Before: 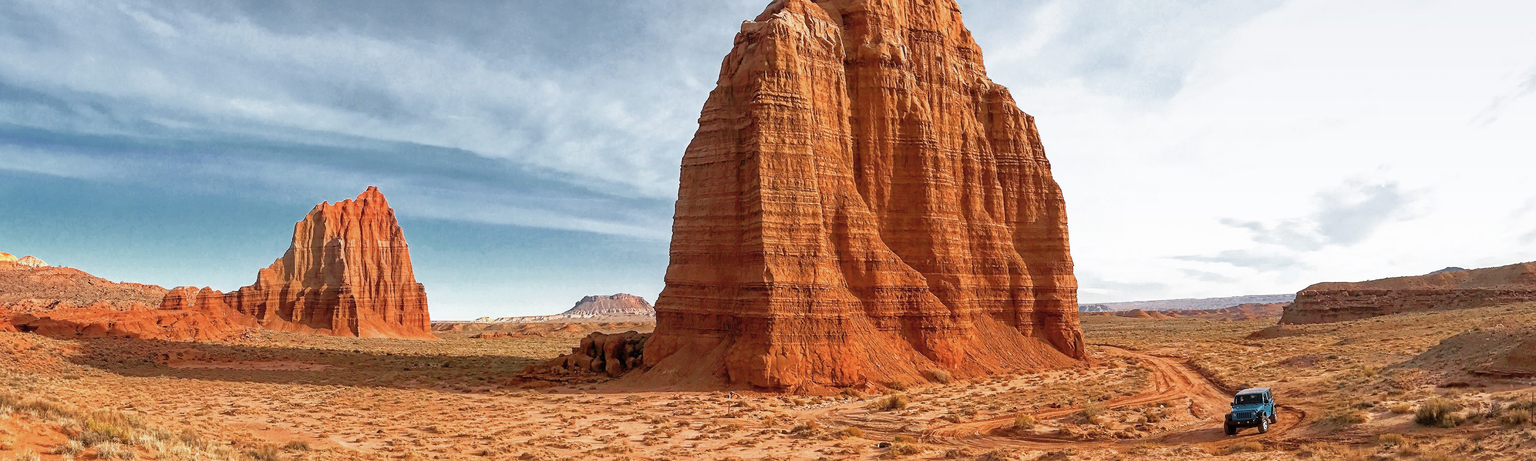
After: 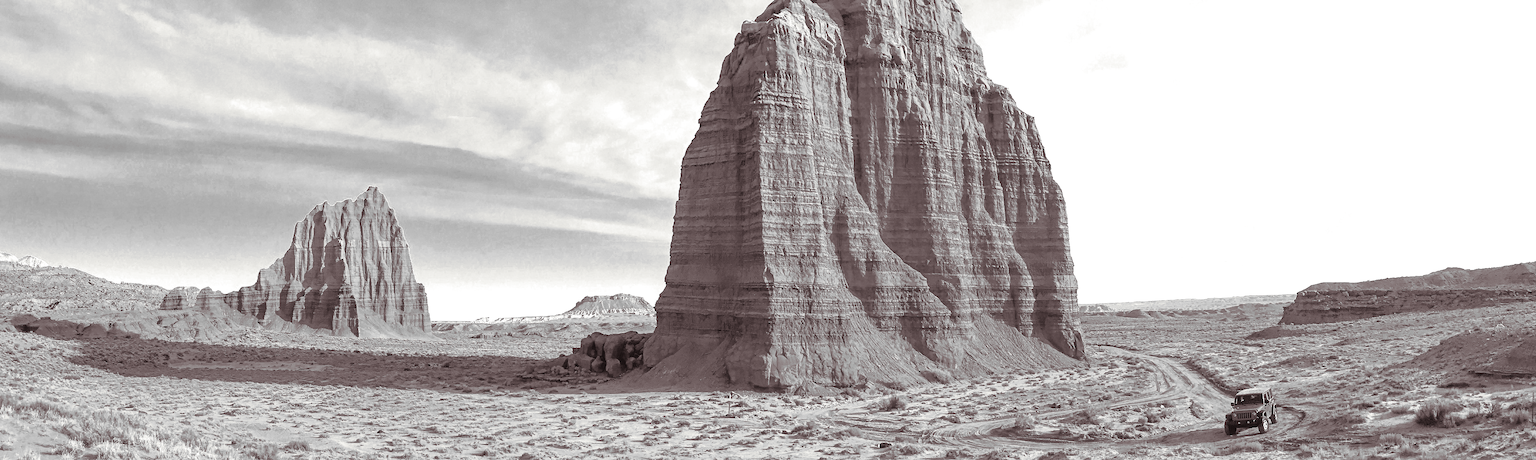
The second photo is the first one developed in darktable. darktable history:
exposure: black level correction 0, exposure 0.7 EV, compensate exposure bias true, compensate highlight preservation false
monochrome: on, module defaults
contrast brightness saturation: contrast -0.11
tone equalizer: on, module defaults
split-toning: shadows › saturation 0.24, highlights › hue 54°, highlights › saturation 0.24
